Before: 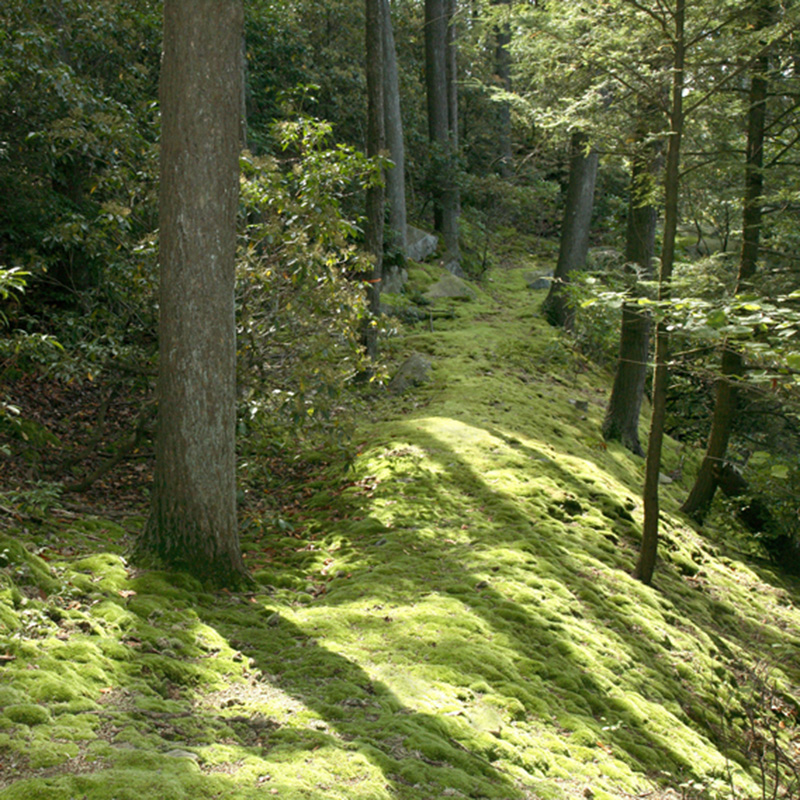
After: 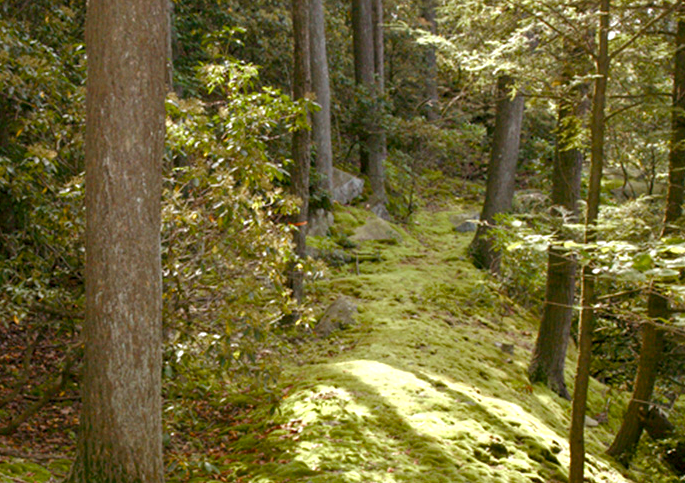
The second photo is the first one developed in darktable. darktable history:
color balance rgb: perceptual saturation grading › global saturation 20%, perceptual saturation grading › highlights -50%, perceptual saturation grading › shadows 30%, perceptual brilliance grading › global brilliance 10%, perceptual brilliance grading › shadows 15%
local contrast: highlights 100%, shadows 100%, detail 120%, midtone range 0.2
crop and rotate: left 9.345%, top 7.22%, right 4.982%, bottom 32.331%
rgb levels: mode RGB, independent channels, levels [[0, 0.474, 1], [0, 0.5, 1], [0, 0.5, 1]]
